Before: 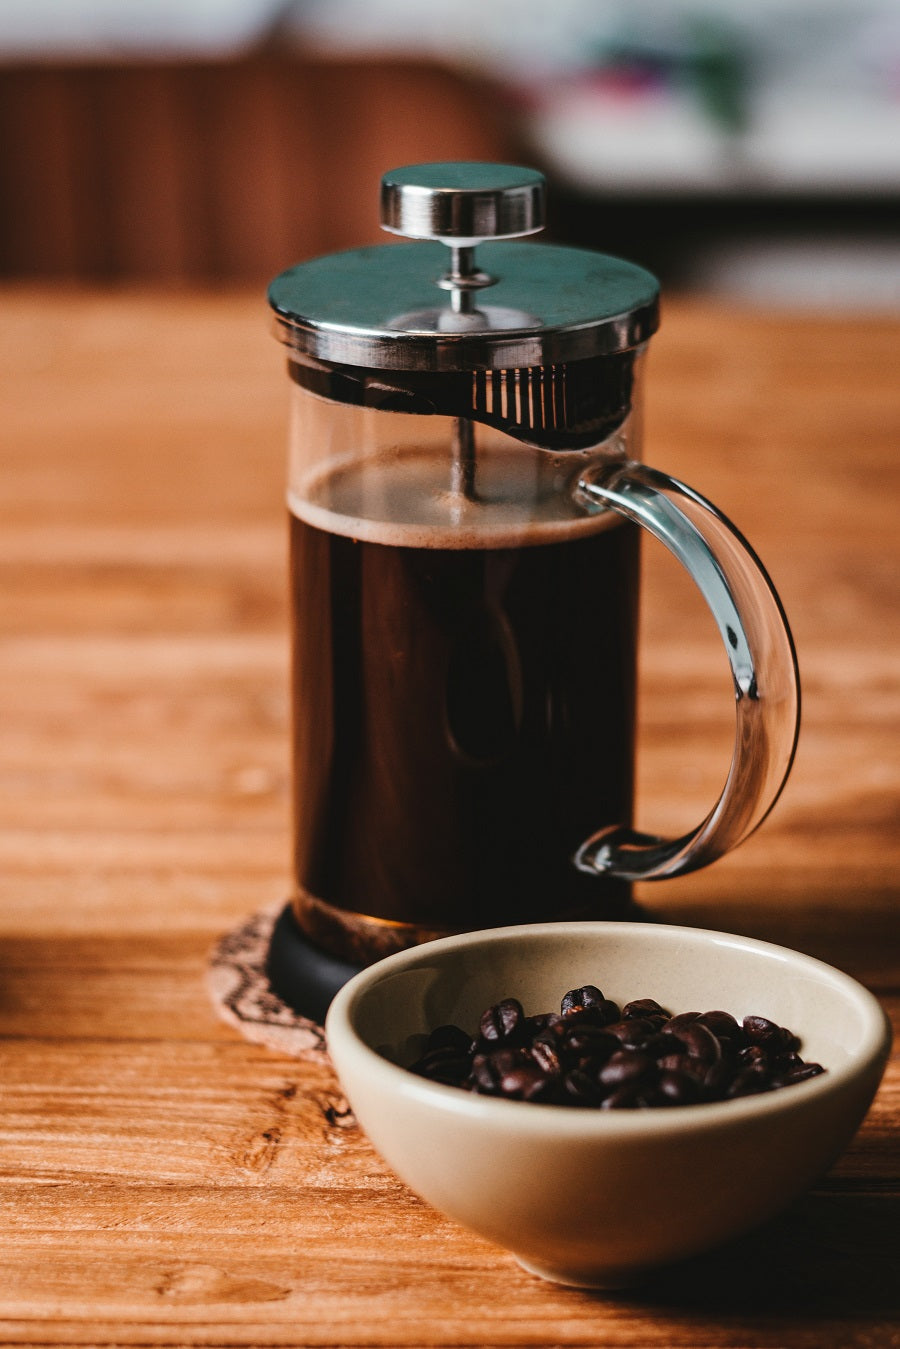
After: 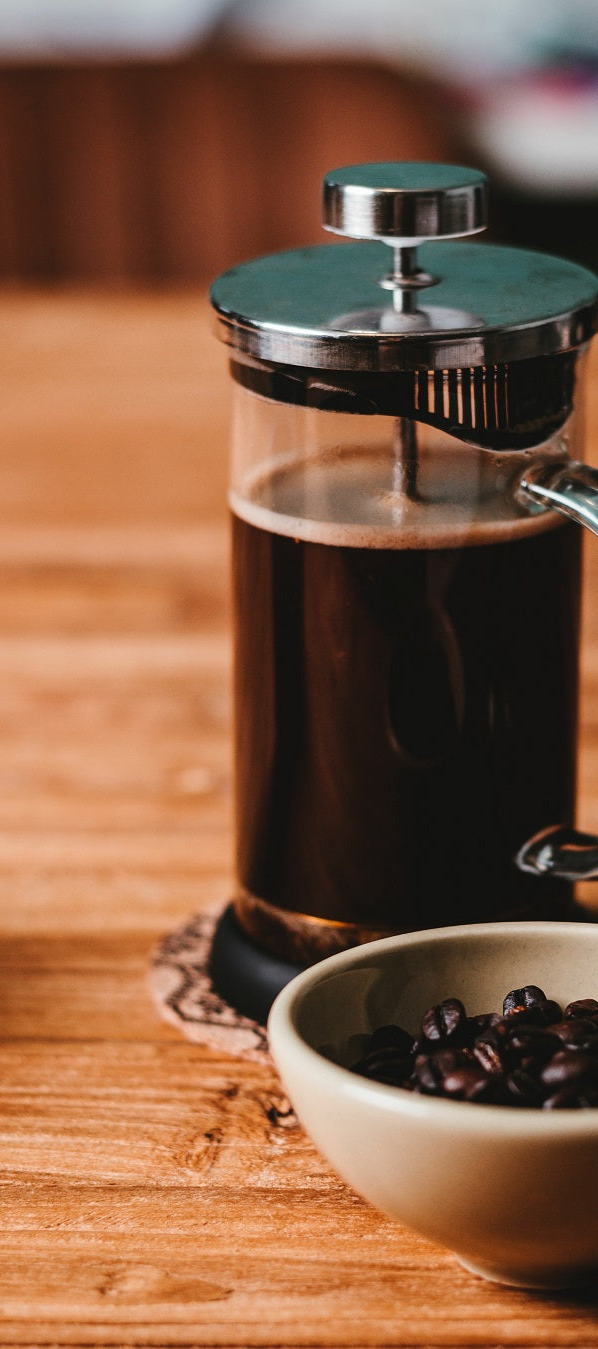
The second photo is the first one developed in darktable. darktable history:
crop and rotate: left 6.551%, right 26.895%
